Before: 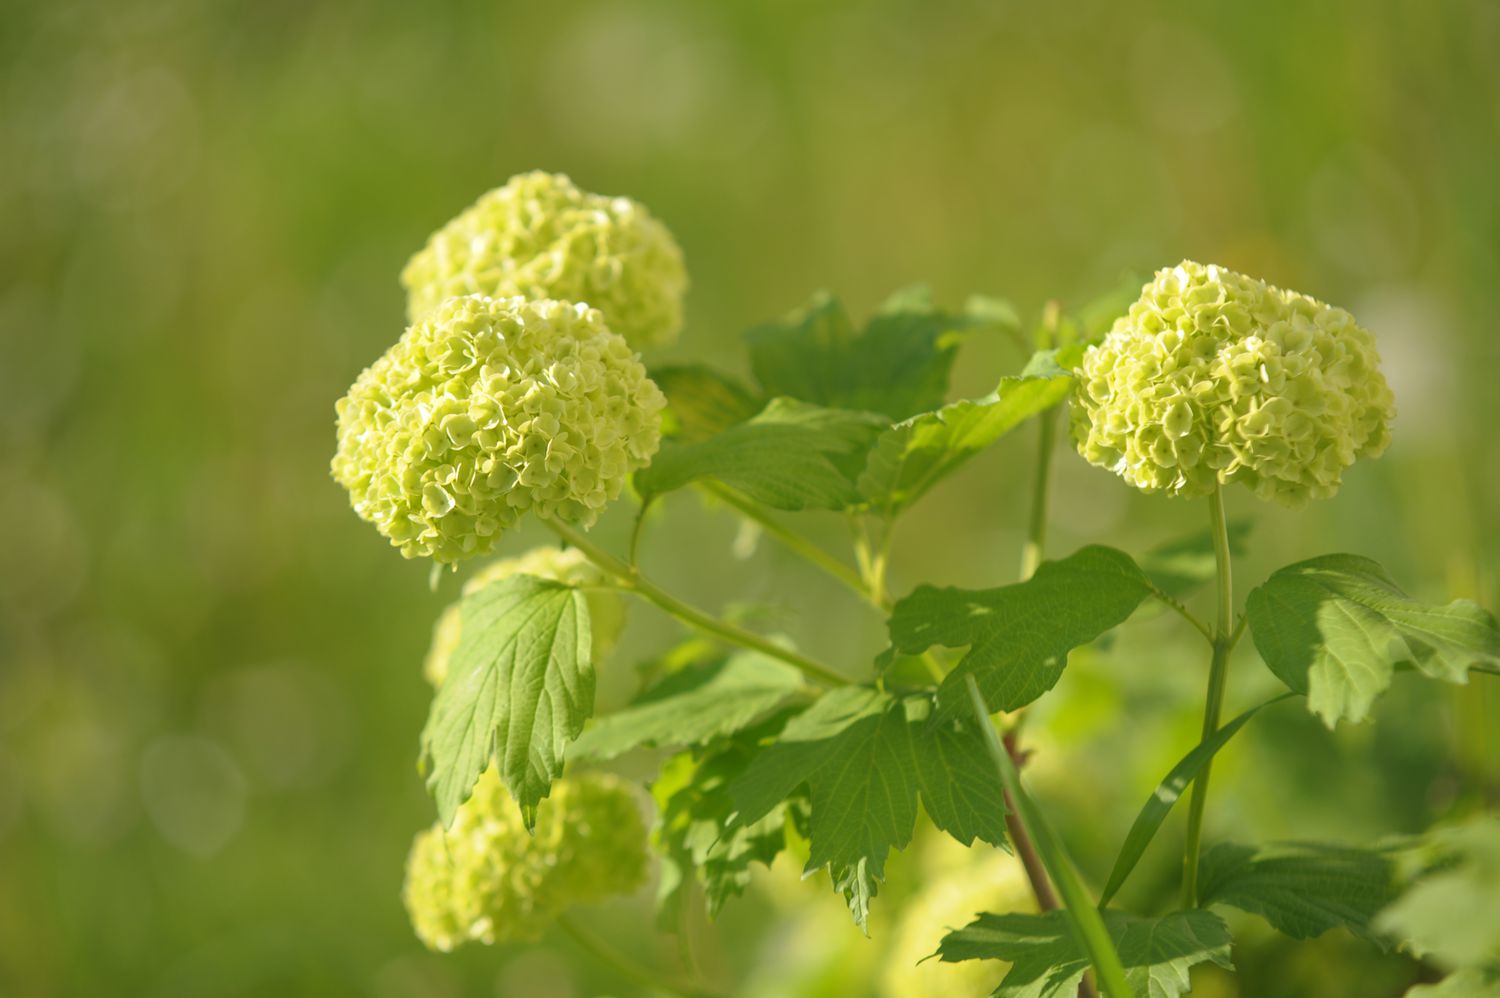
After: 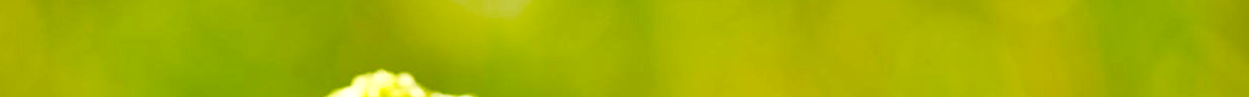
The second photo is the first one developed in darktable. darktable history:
shadows and highlights: soften with gaussian
crop and rotate: left 9.644%, top 9.491%, right 6.021%, bottom 80.509%
color balance rgb: linear chroma grading › shadows -2.2%, linear chroma grading › highlights -15%, linear chroma grading › global chroma -10%, linear chroma grading › mid-tones -10%, perceptual saturation grading › global saturation 45%, perceptual saturation grading › highlights -50%, perceptual saturation grading › shadows 30%, perceptual brilliance grading › global brilliance 18%, global vibrance 45%
rotate and perspective: rotation -1°, crop left 0.011, crop right 0.989, crop top 0.025, crop bottom 0.975
base curve: curves: ch0 [(0, 0) (0.036, 0.025) (0.121, 0.166) (0.206, 0.329) (0.605, 0.79) (1, 1)], preserve colors none
